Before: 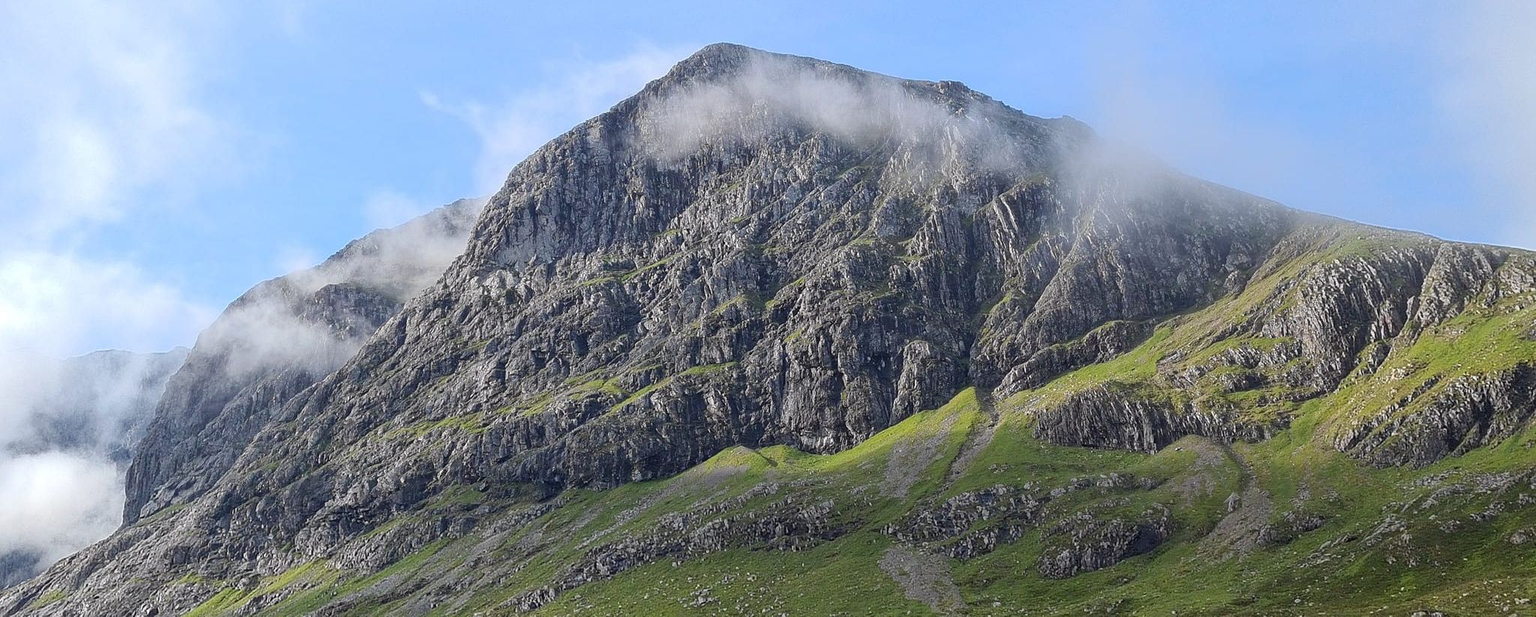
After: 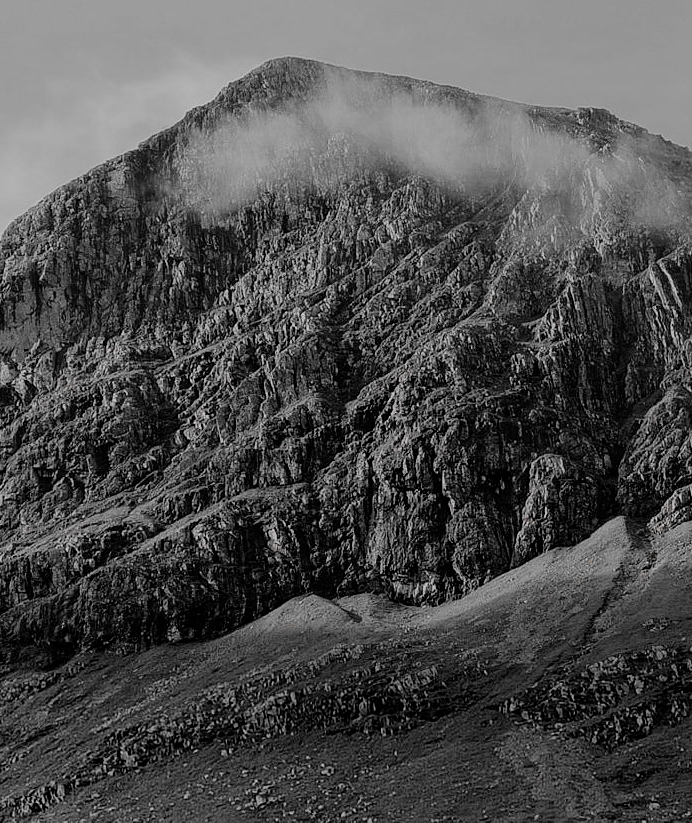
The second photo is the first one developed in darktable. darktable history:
crop: left 32.991%, right 33.218%
exposure: black level correction 0.009, exposure -0.62 EV, compensate exposure bias true, compensate highlight preservation false
color zones: curves: ch0 [(0, 0.65) (0.096, 0.644) (0.221, 0.539) (0.429, 0.5) (0.571, 0.5) (0.714, 0.5) (0.857, 0.5) (1, 0.65)]; ch1 [(0, 0.5) (0.143, 0.5) (0.257, -0.002) (0.429, 0.04) (0.571, -0.001) (0.714, -0.015) (0.857, 0.024) (1, 0.5)], mix 41.25%
filmic rgb: black relative exposure -5.05 EV, white relative exposure 3.98 EV, threshold 3.03 EV, hardness 2.89, contrast 1.199, highlights saturation mix -29.78%, color science v6 (2022), enable highlight reconstruction true
